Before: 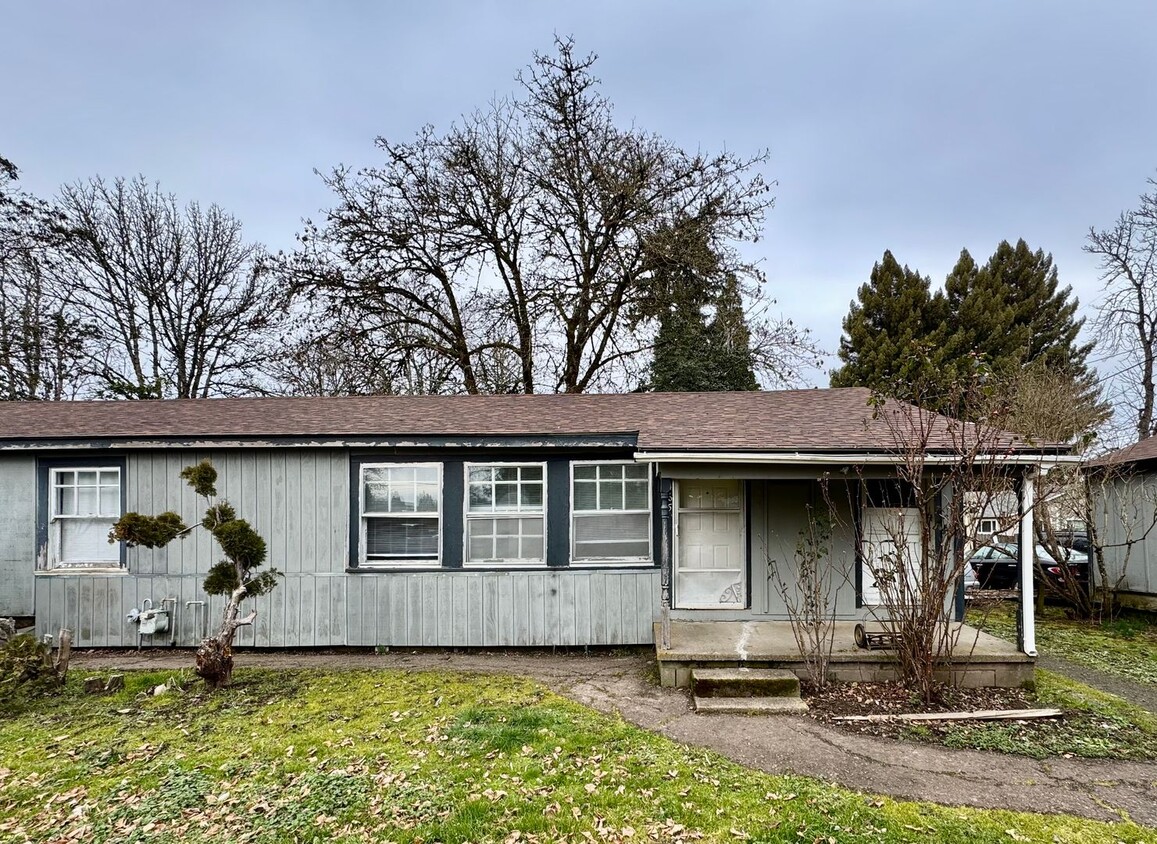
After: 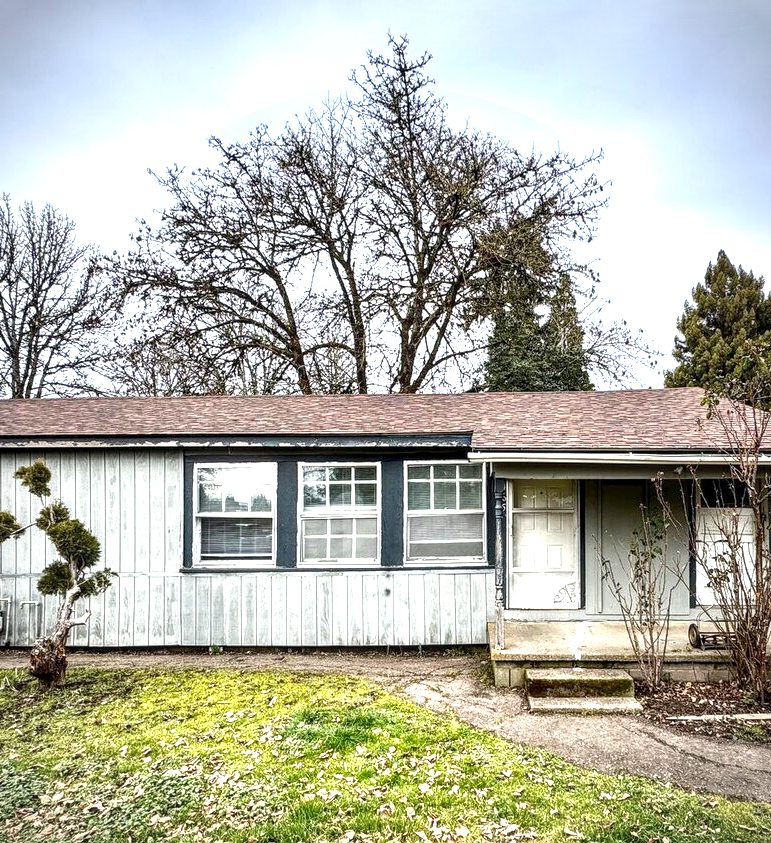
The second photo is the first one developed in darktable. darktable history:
vignetting: brightness -0.579, saturation -0.253, unbound false
crop and rotate: left 14.373%, right 18.986%
local contrast: highlights 20%, detail 150%
exposure: black level correction 0, exposure 1.107 EV, compensate highlight preservation false
